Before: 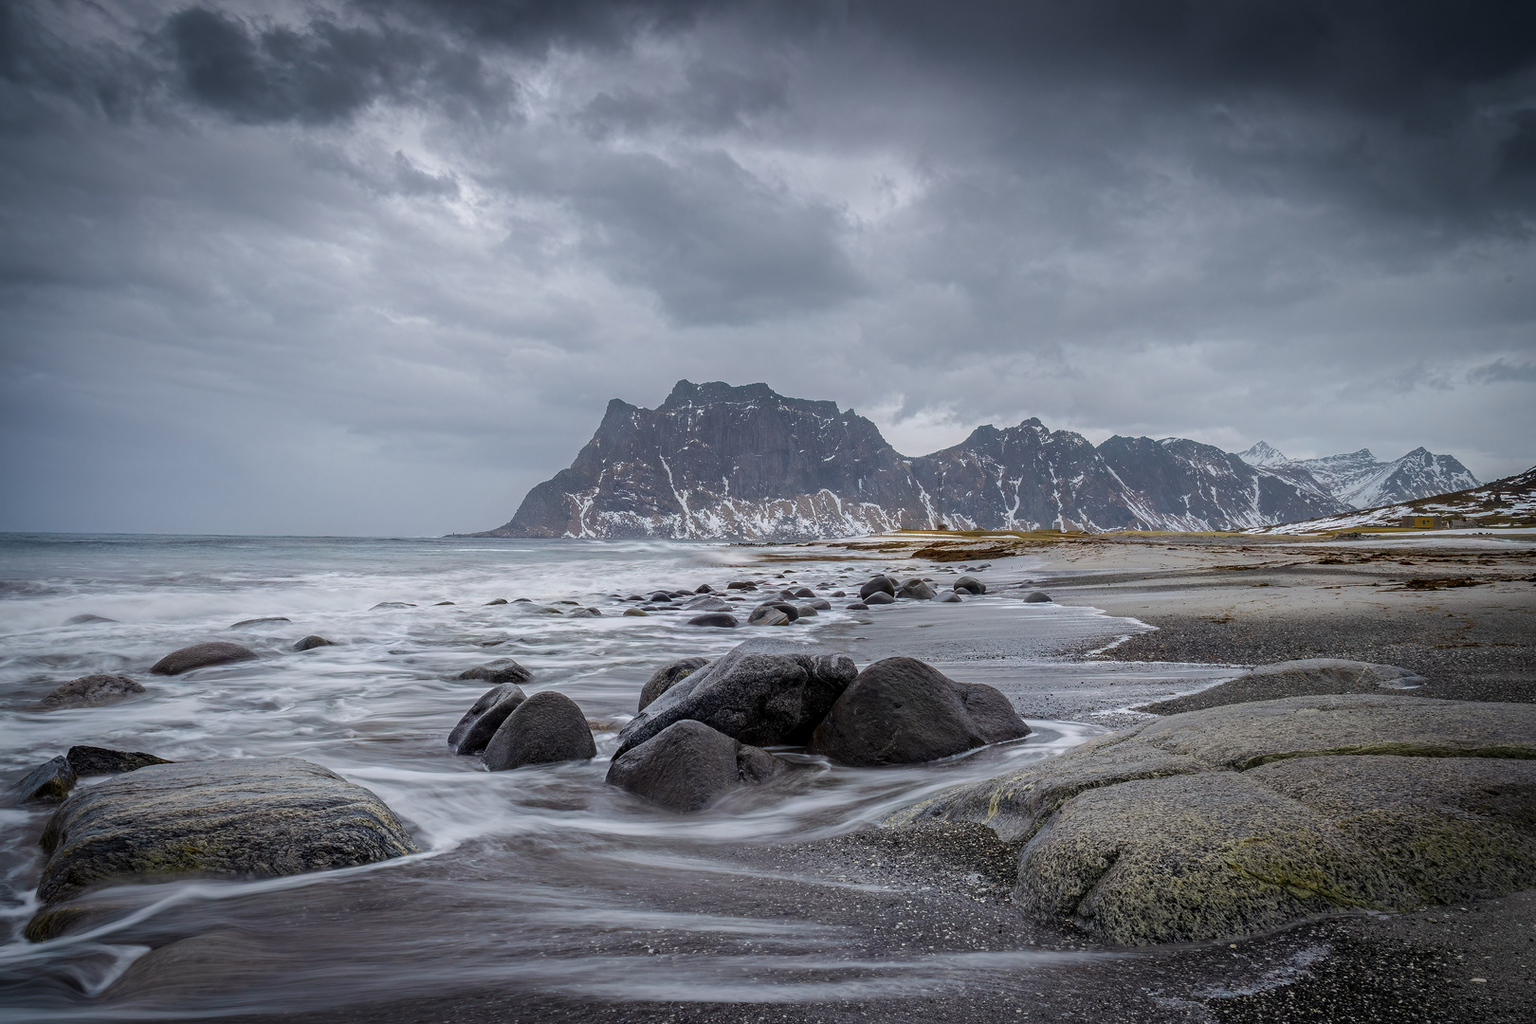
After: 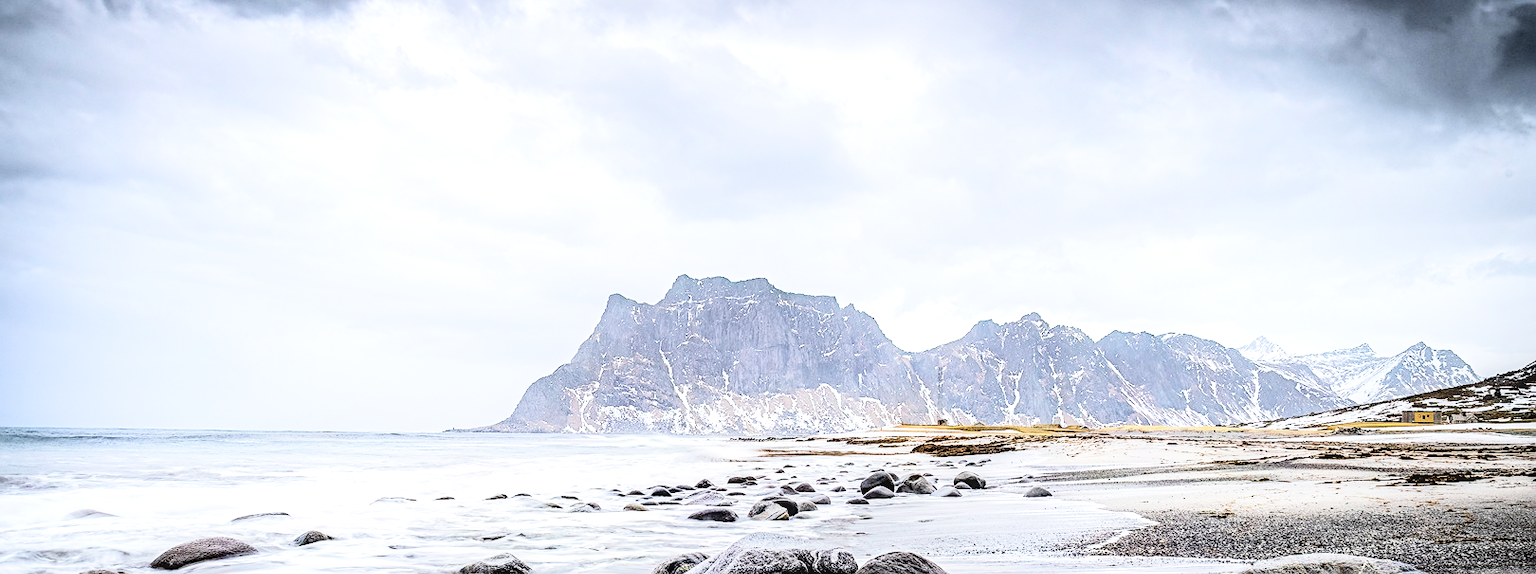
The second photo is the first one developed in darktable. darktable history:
local contrast: detail 130%
crop and rotate: top 10.446%, bottom 33.425%
sharpen: on, module defaults
tone curve: curves: ch0 [(0, 0) (0.082, 0.02) (0.129, 0.078) (0.275, 0.301) (0.67, 0.809) (1, 1)], color space Lab, independent channels, preserve colors none
exposure: black level correction 0.001, exposure 1.727 EV, compensate highlight preservation false
filmic rgb: black relative exposure -5.06 EV, white relative exposure 3.54 EV, hardness 3.19, contrast 1.386, highlights saturation mix -48.92%, iterations of high-quality reconstruction 0
tone equalizer: on, module defaults
